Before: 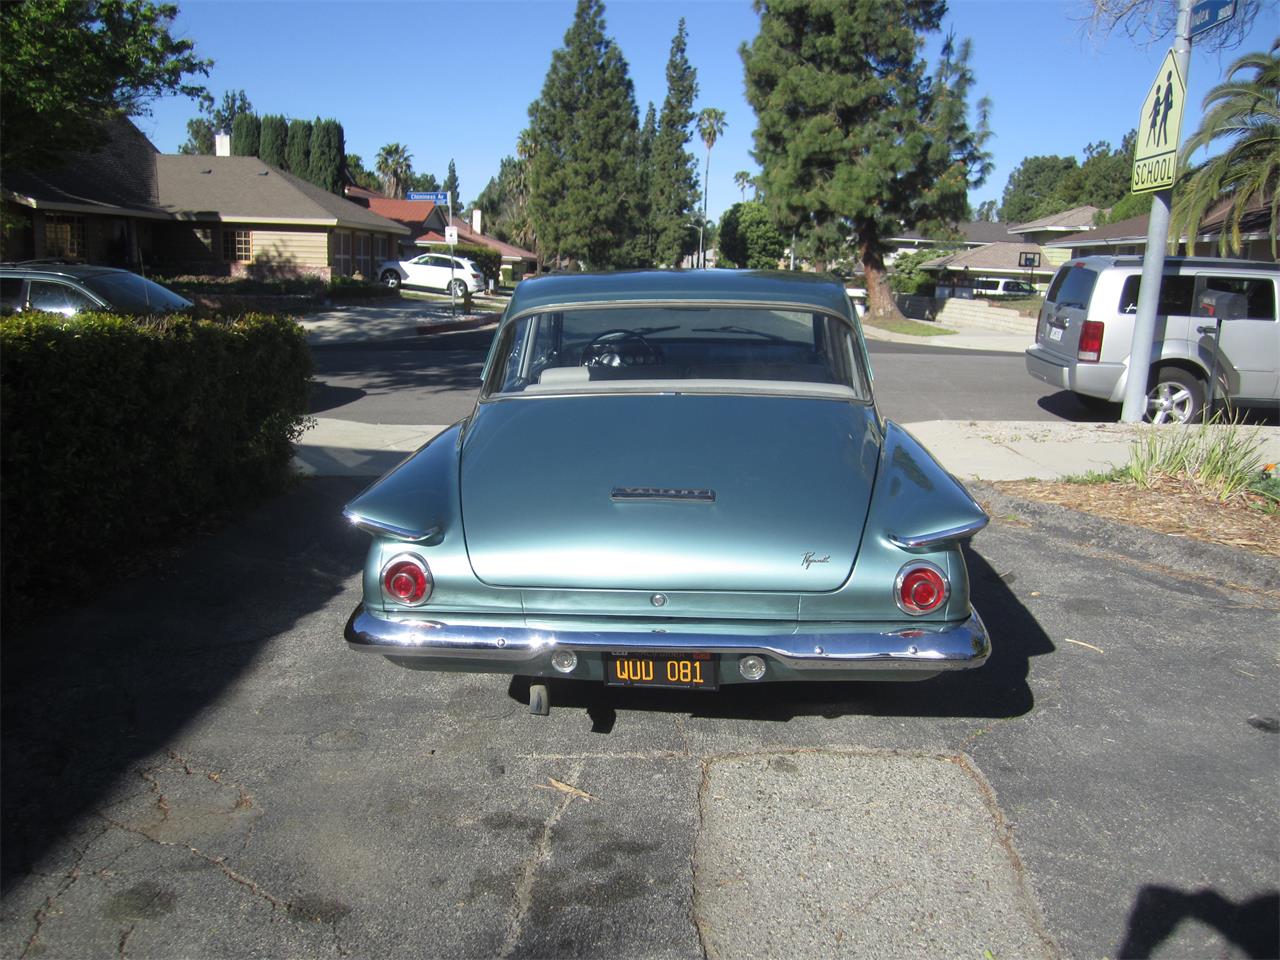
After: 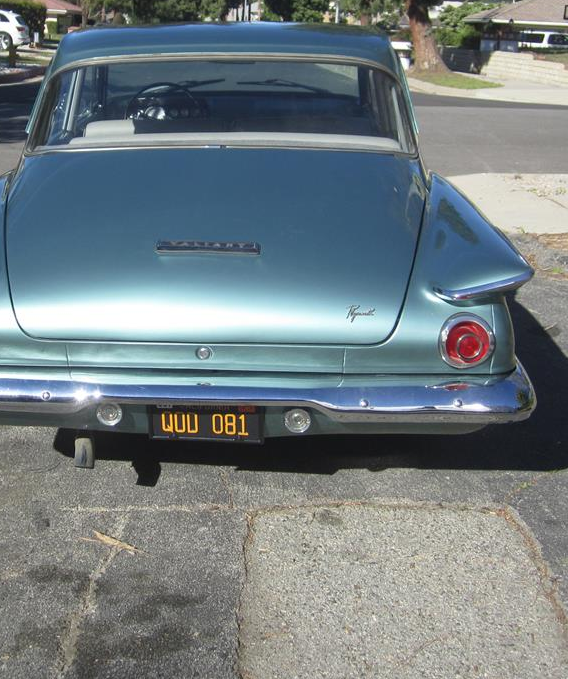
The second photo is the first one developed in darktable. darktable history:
crop: left 35.605%, top 25.755%, right 20.009%, bottom 3.432%
